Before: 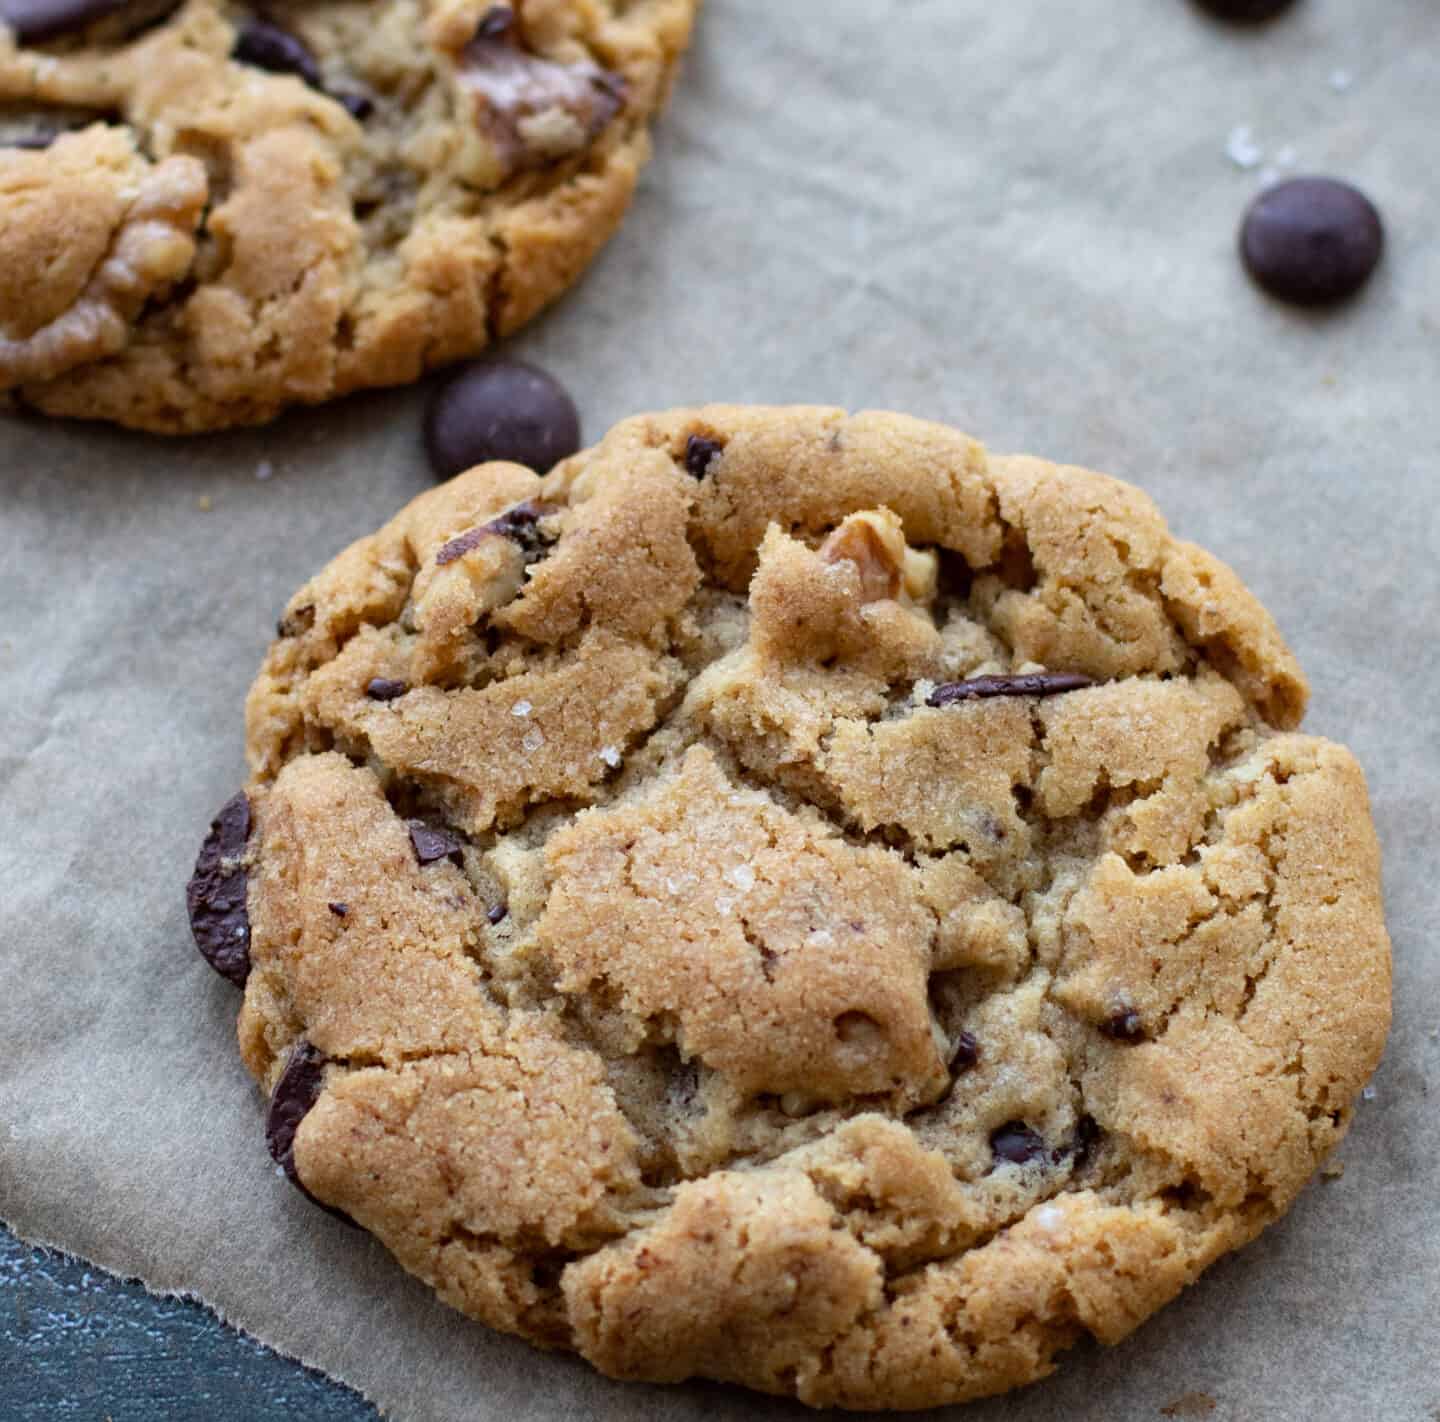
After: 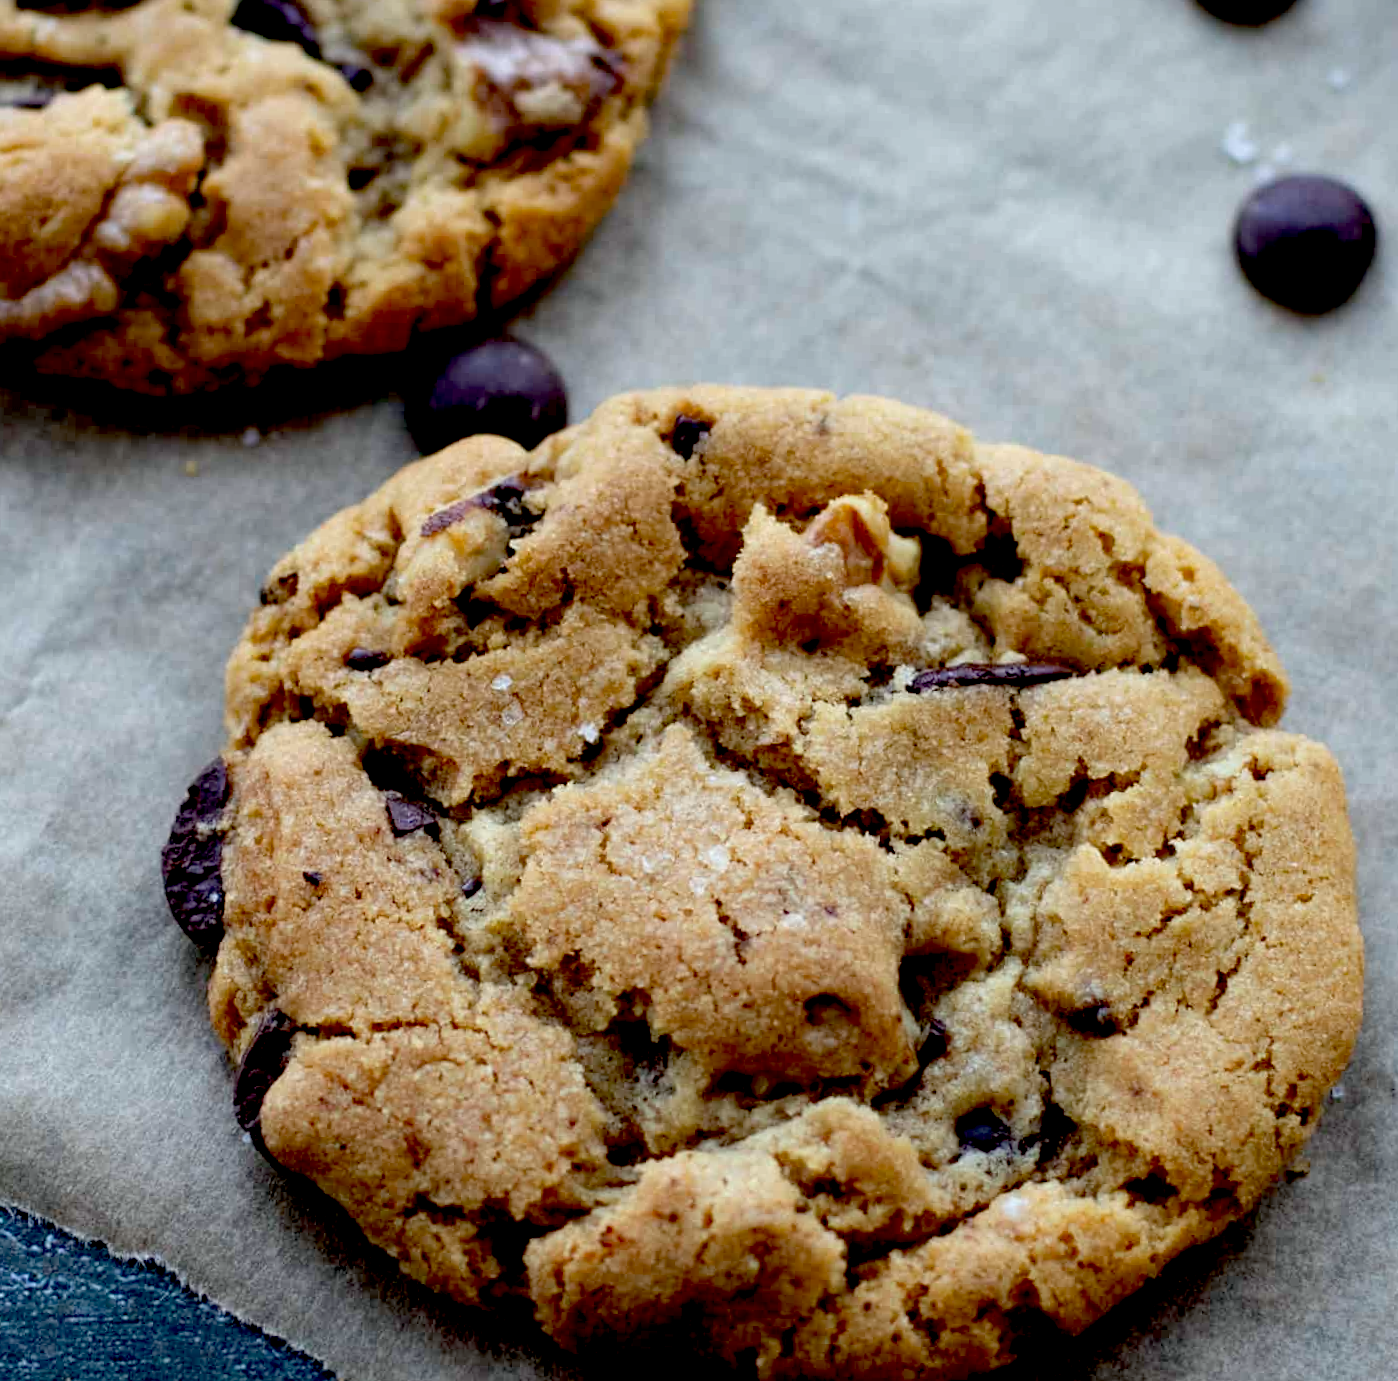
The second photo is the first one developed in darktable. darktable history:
white balance: red 0.978, blue 0.999
exposure: black level correction 0.047, exposure 0.013 EV, compensate highlight preservation false
crop and rotate: angle -1.69°
